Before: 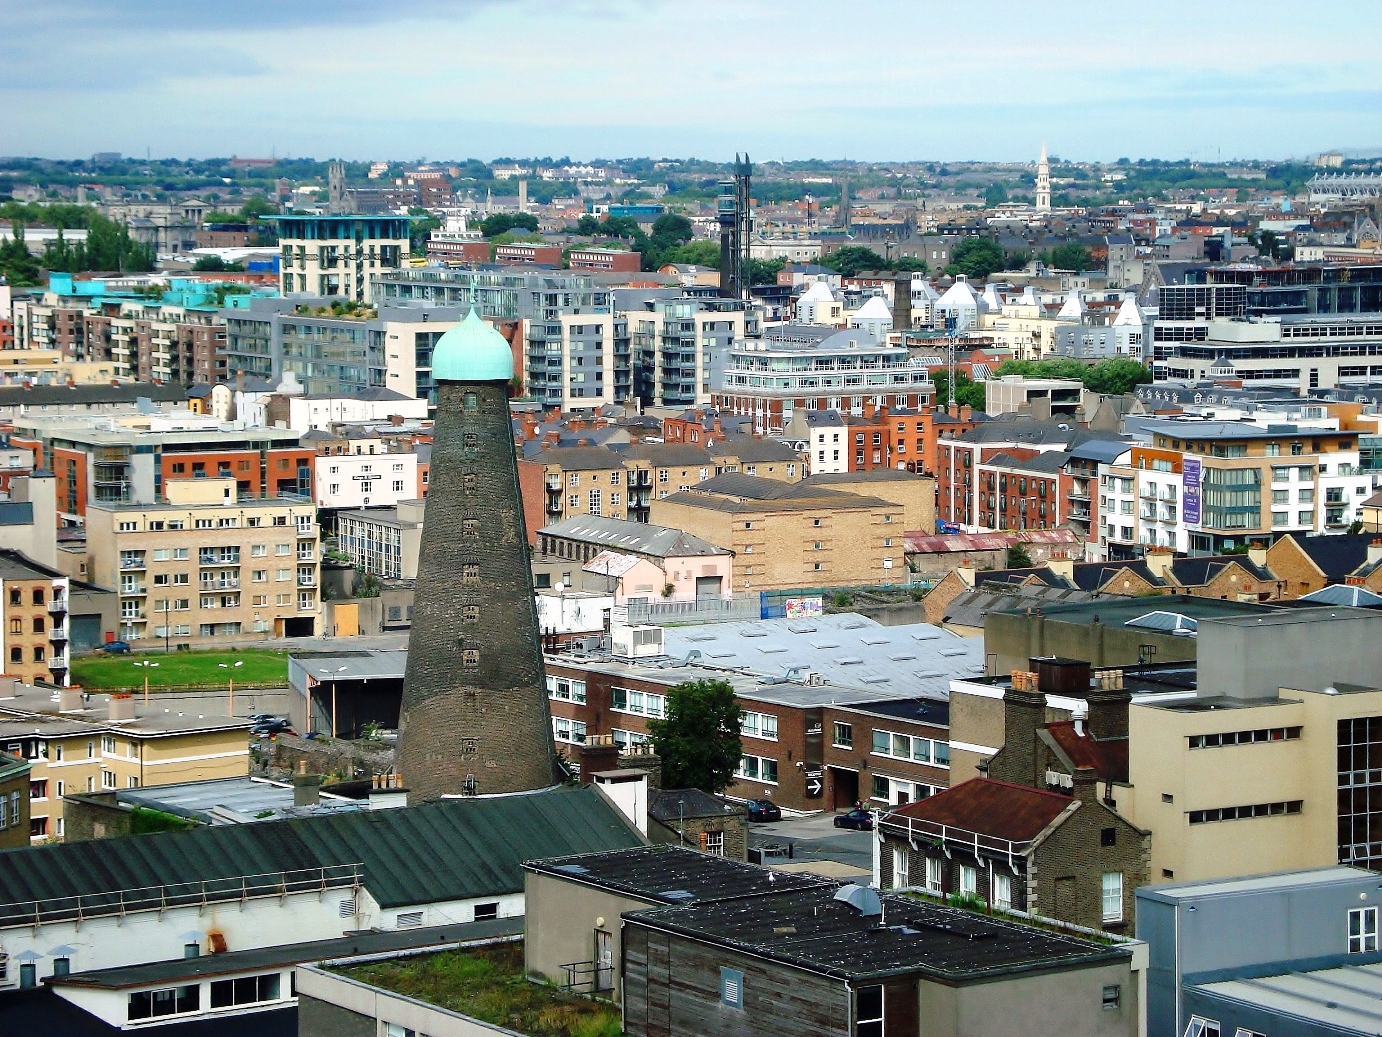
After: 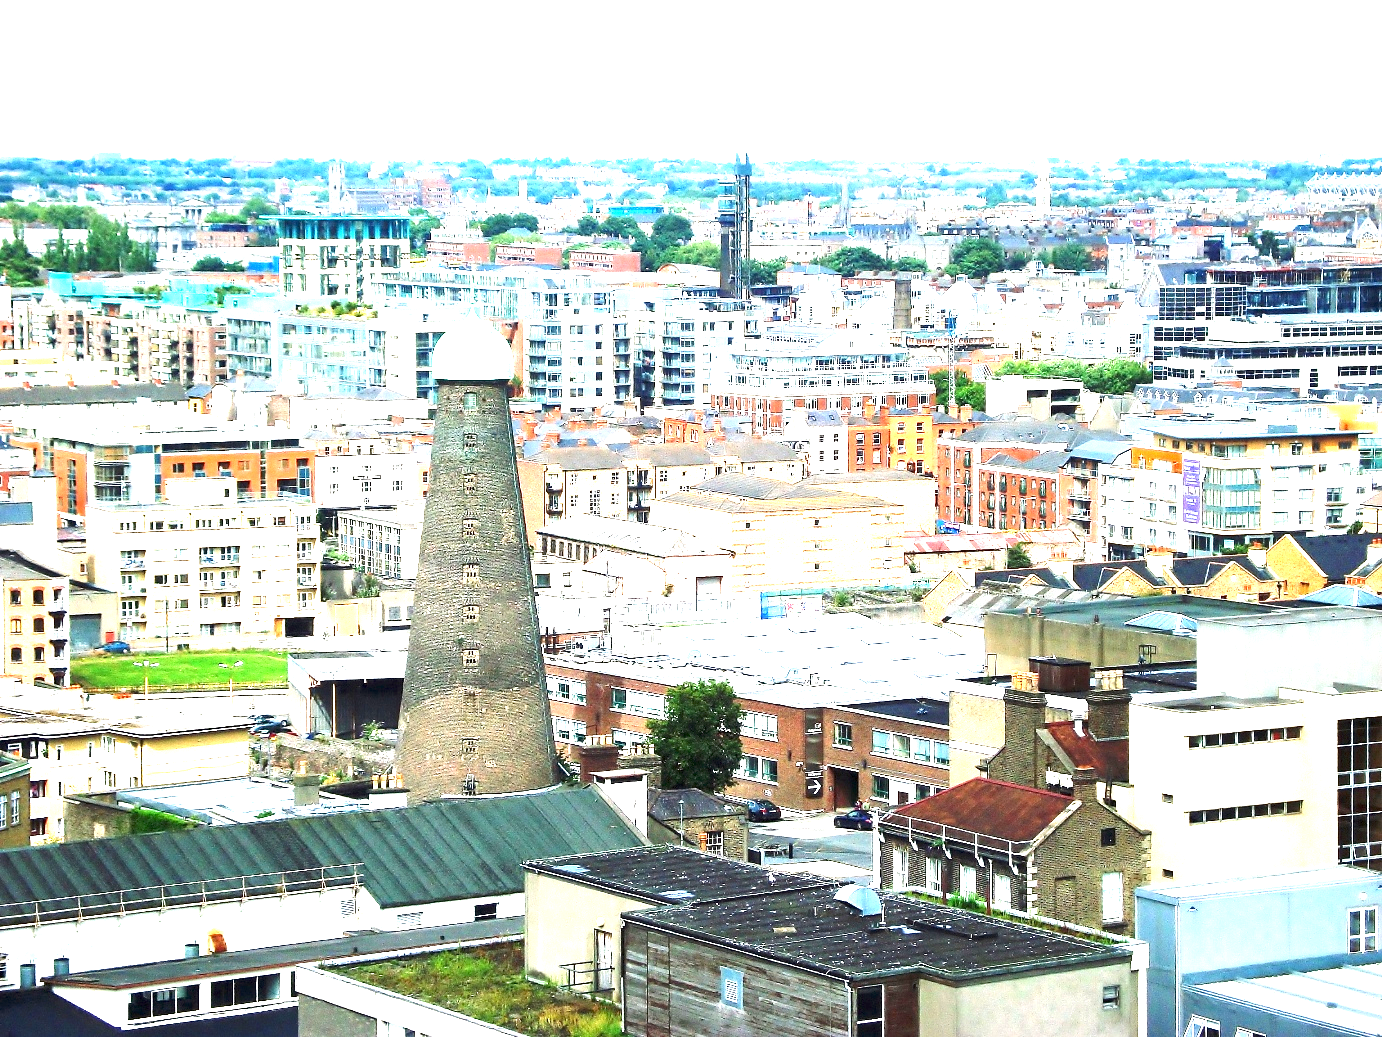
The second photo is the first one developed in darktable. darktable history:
exposure: exposure 2.23 EV, compensate highlight preservation false
